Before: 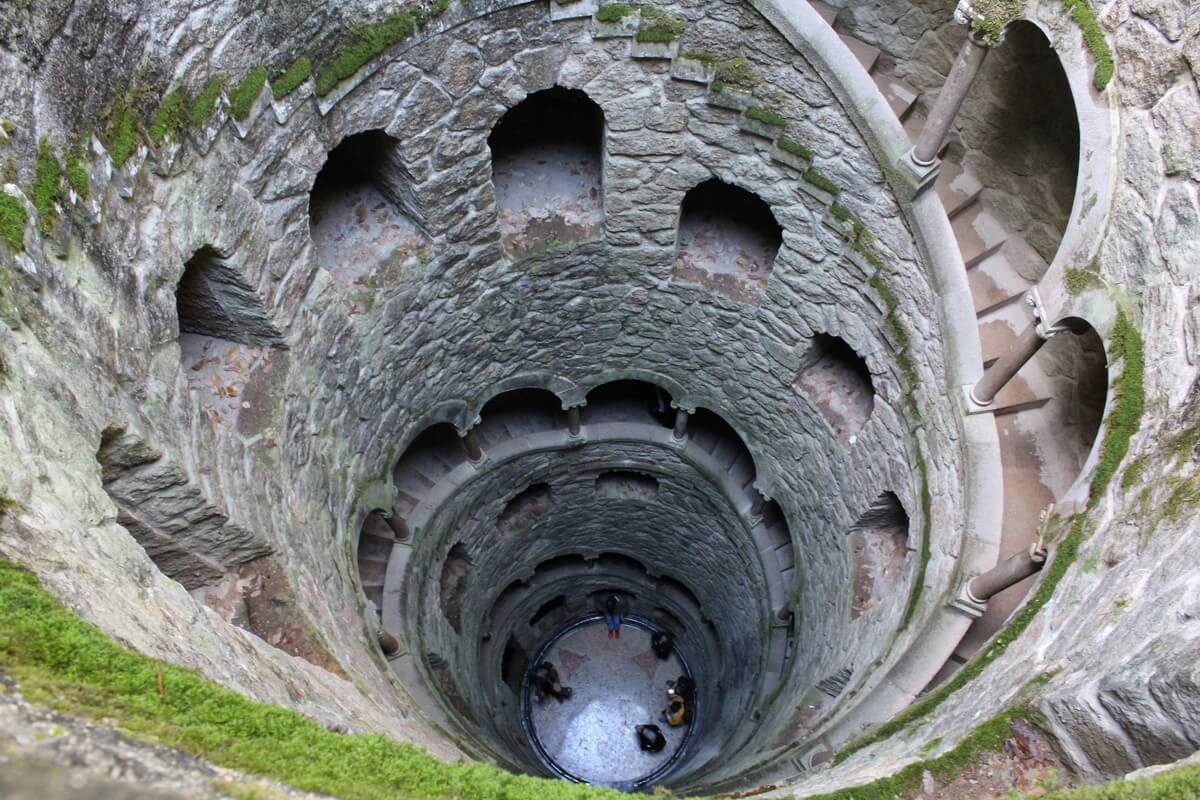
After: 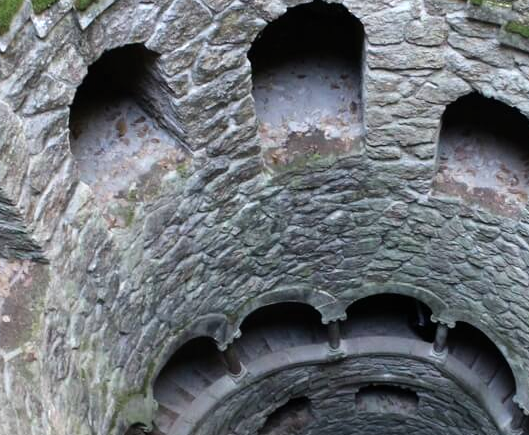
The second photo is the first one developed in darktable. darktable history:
crop: left 20.037%, top 10.873%, right 35.842%, bottom 34.689%
tone equalizer: -8 EV -0.433 EV, -7 EV -0.405 EV, -6 EV -0.358 EV, -5 EV -0.242 EV, -3 EV 0.214 EV, -2 EV 0.336 EV, -1 EV 0.408 EV, +0 EV 0.427 EV, mask exposure compensation -0.492 EV
